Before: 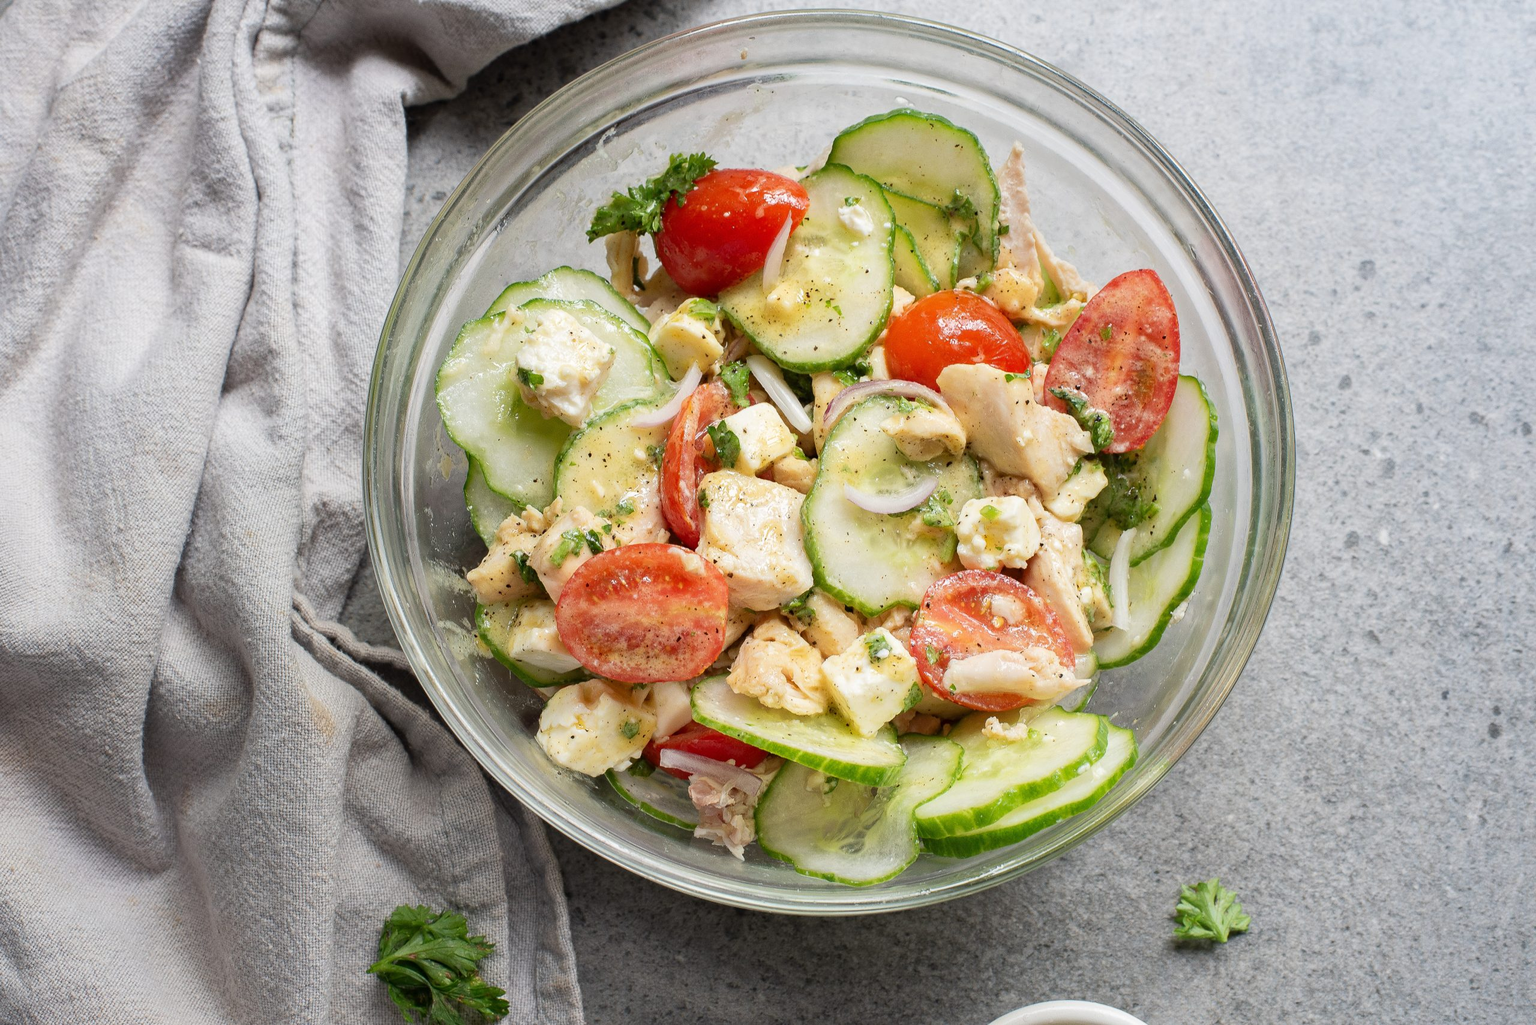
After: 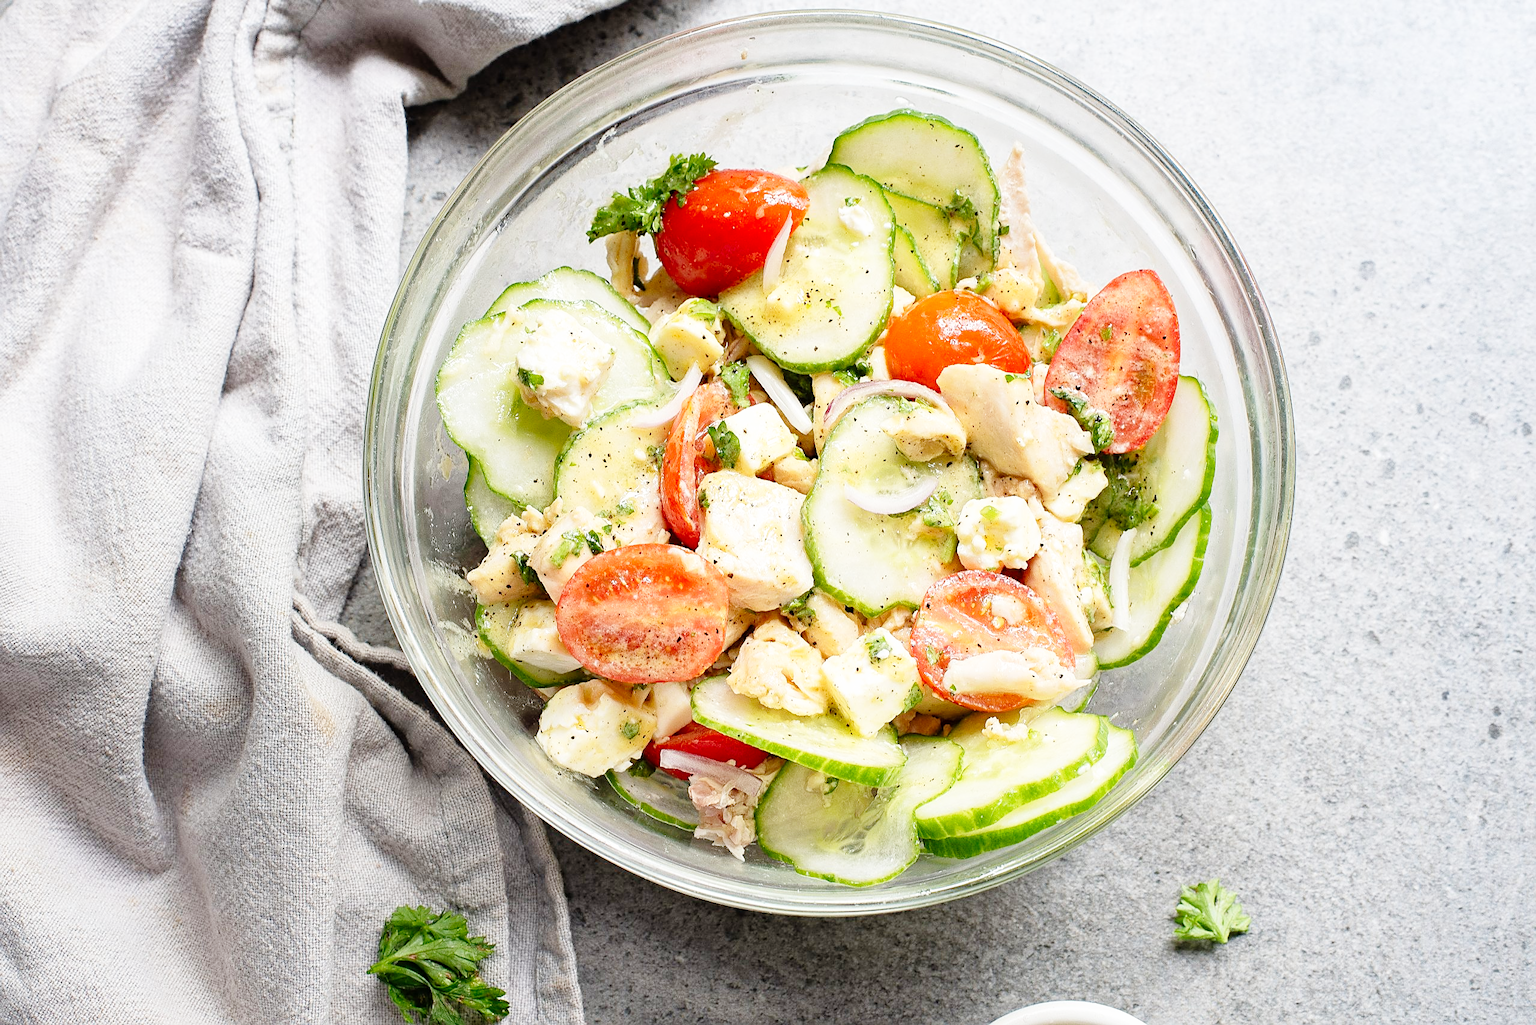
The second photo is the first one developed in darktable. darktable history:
base curve: curves: ch0 [(0, 0) (0.008, 0.007) (0.022, 0.029) (0.048, 0.089) (0.092, 0.197) (0.191, 0.399) (0.275, 0.534) (0.357, 0.65) (0.477, 0.78) (0.542, 0.833) (0.799, 0.973) (1, 1)], preserve colors none
sharpen: on, module defaults
